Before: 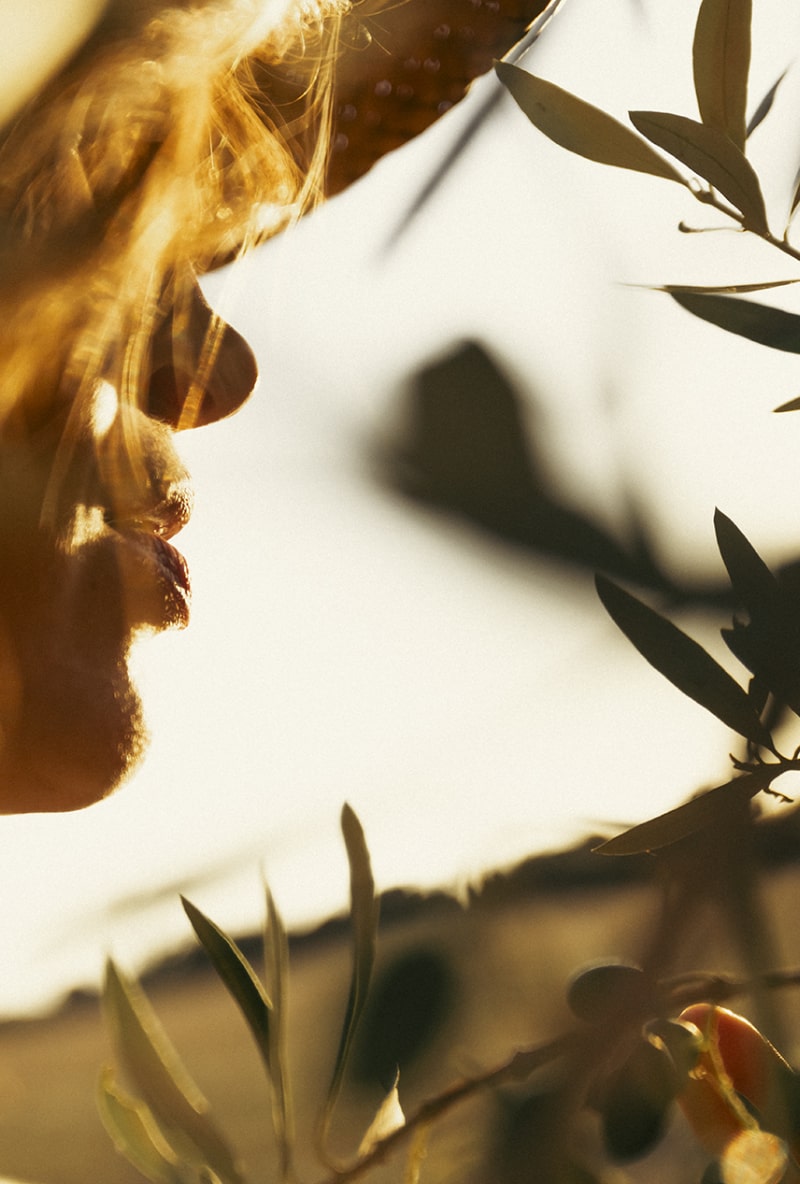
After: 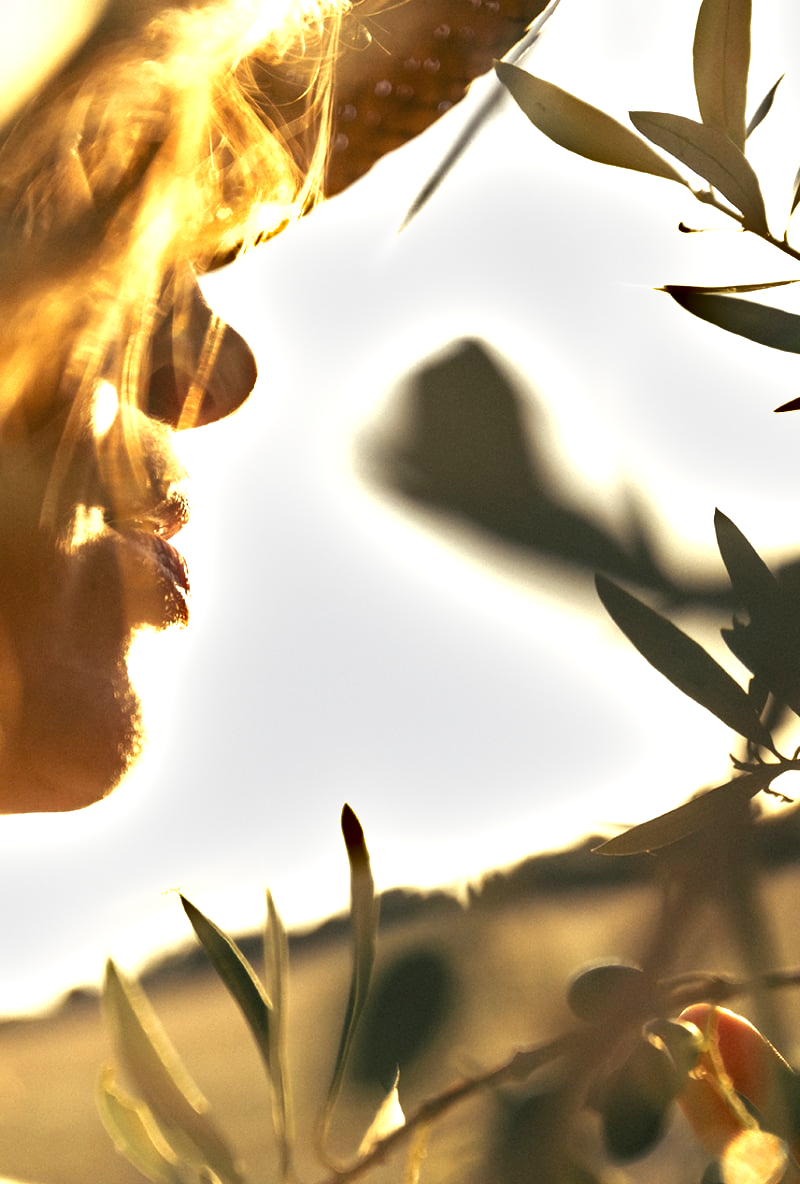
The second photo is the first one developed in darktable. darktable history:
exposure: exposure 0.77 EV, compensate highlight preservation false
shadows and highlights: radius 44.78, white point adjustment 6.64, compress 79.65%, highlights color adjustment 78.42%, soften with gaussian
